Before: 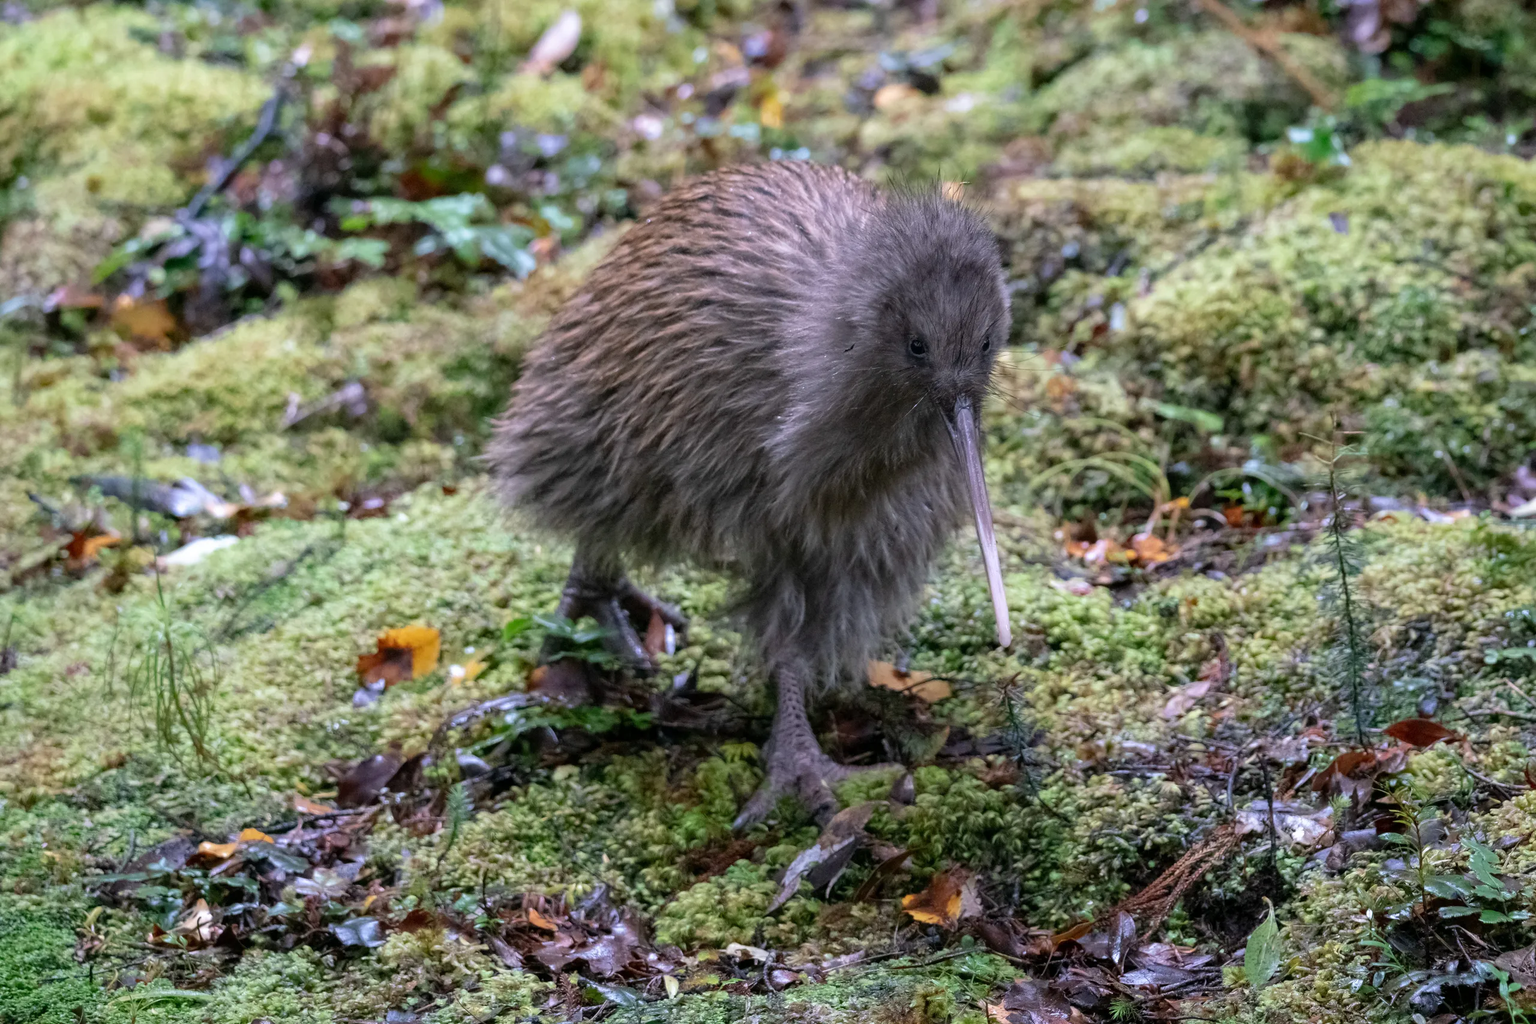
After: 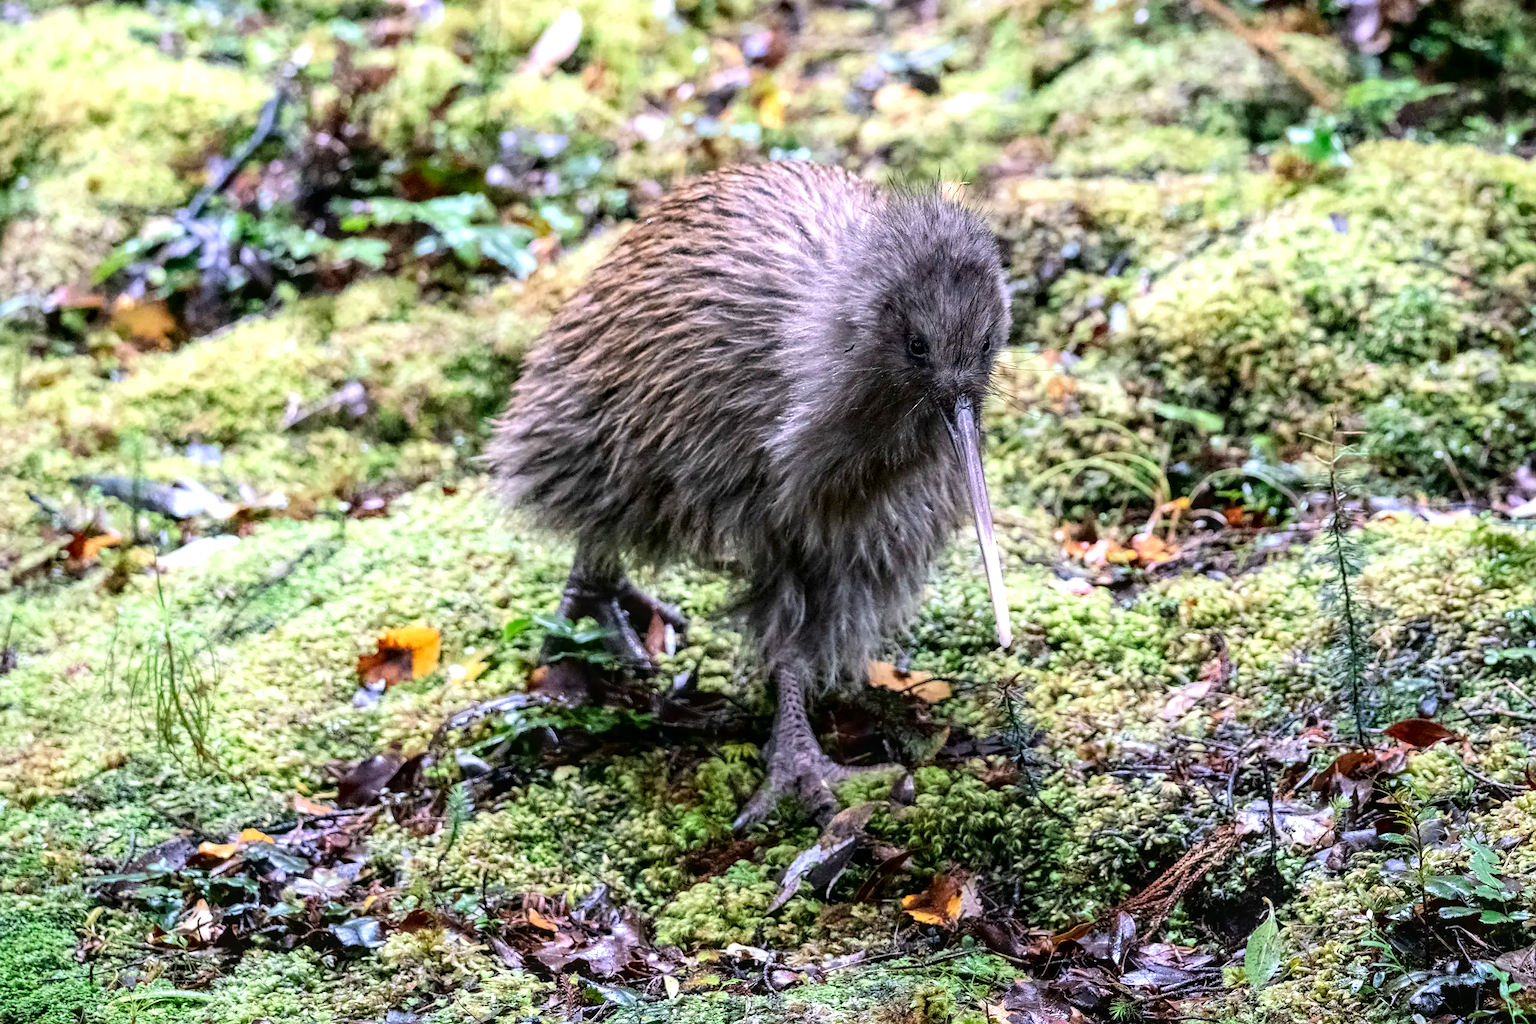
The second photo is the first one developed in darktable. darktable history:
sharpen: amount 0.214
local contrast: on, module defaults
tone equalizer: -8 EV -1.11 EV, -7 EV -1.03 EV, -6 EV -0.848 EV, -5 EV -0.596 EV, -3 EV 0.609 EV, -2 EV 0.859 EV, -1 EV 0.994 EV, +0 EV 1.07 EV
tone curve: curves: ch0 [(0, 0.013) (0.036, 0.045) (0.274, 0.286) (0.566, 0.623) (0.794, 0.827) (1, 0.953)]; ch1 [(0, 0) (0.389, 0.403) (0.462, 0.48) (0.499, 0.5) (0.524, 0.527) (0.57, 0.599) (0.626, 0.65) (0.761, 0.781) (1, 1)]; ch2 [(0, 0) (0.464, 0.478) (0.5, 0.501) (0.533, 0.542) (0.599, 0.613) (0.704, 0.731) (1, 1)], color space Lab, linked channels, preserve colors none
contrast brightness saturation: brightness -0.09
